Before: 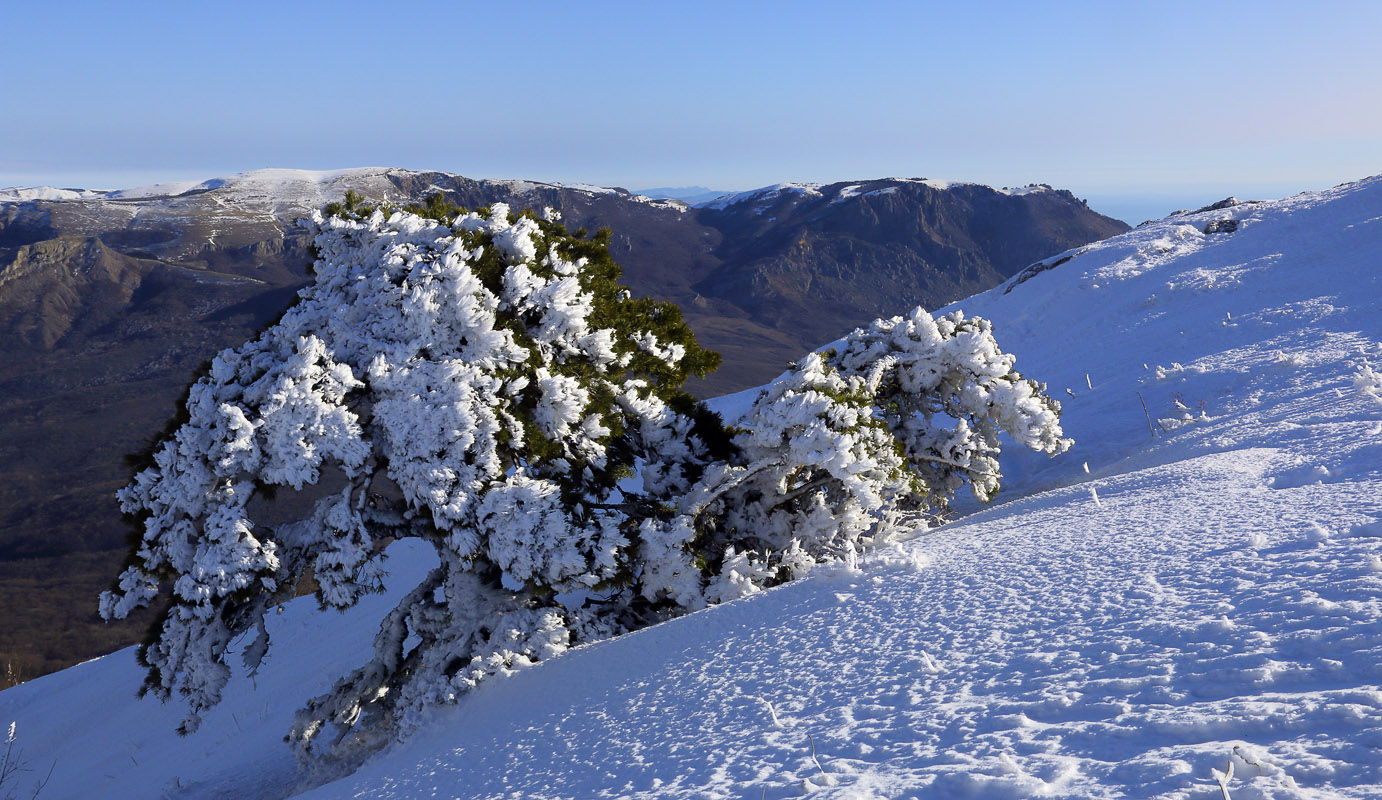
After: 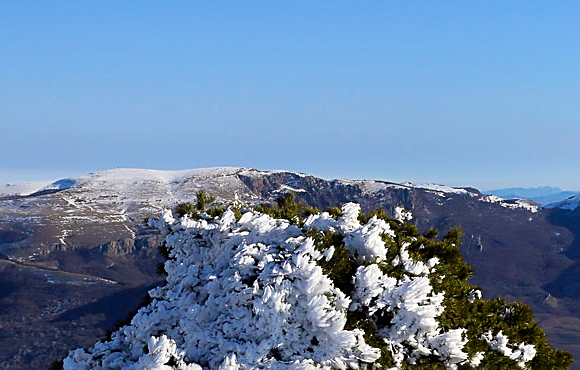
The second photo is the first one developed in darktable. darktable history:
crop and rotate: left 10.817%, top 0.062%, right 47.194%, bottom 53.626%
sharpen: on, module defaults
